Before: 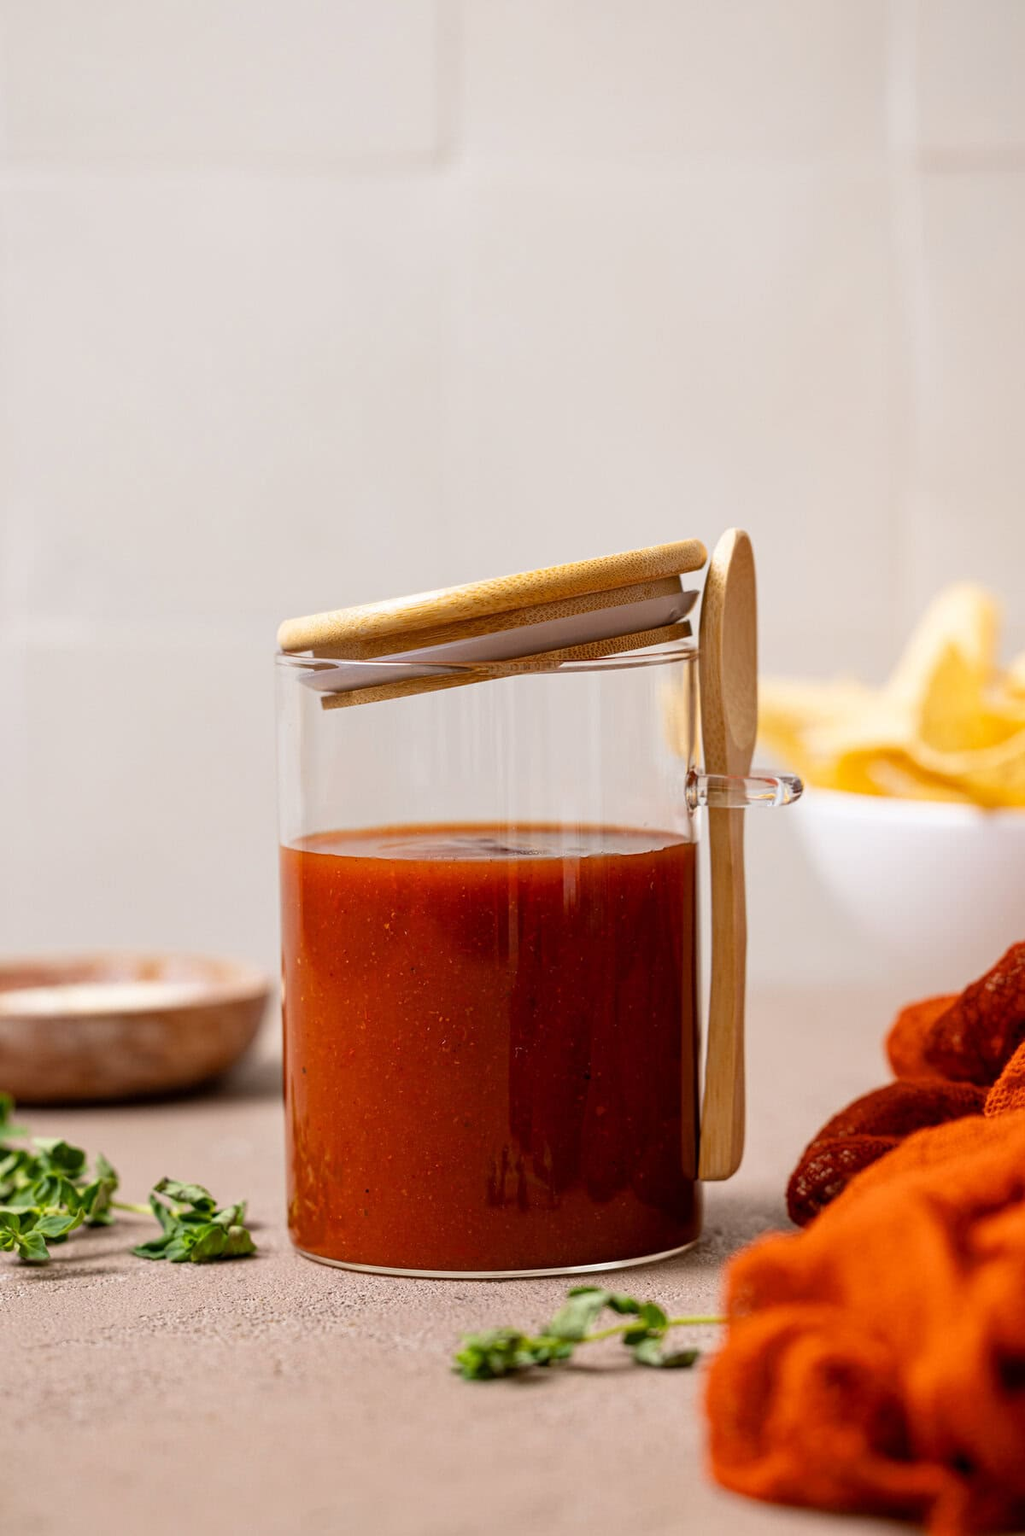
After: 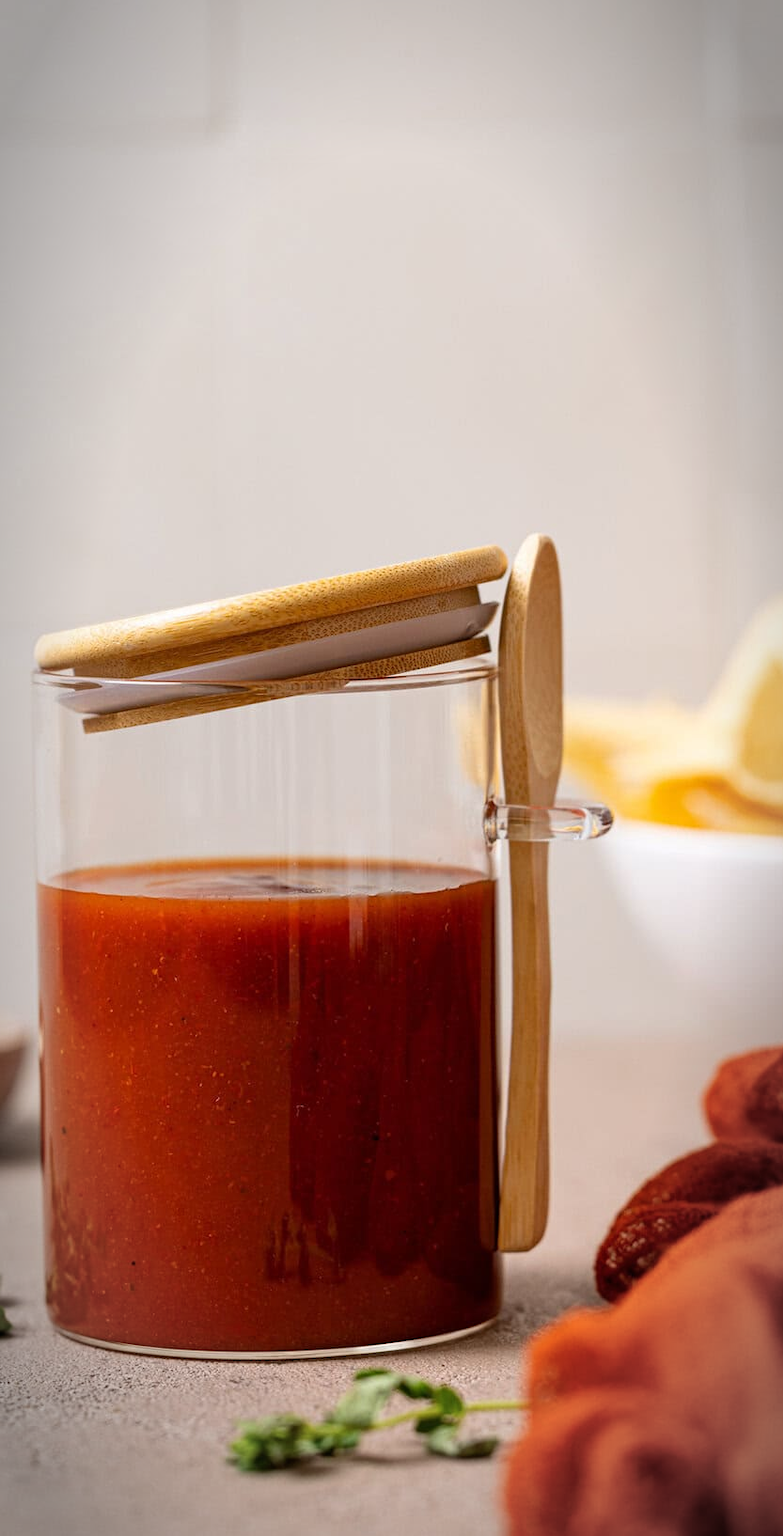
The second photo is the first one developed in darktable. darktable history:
vignetting: automatic ratio true
crop and rotate: left 24.034%, top 2.838%, right 6.406%, bottom 6.299%
